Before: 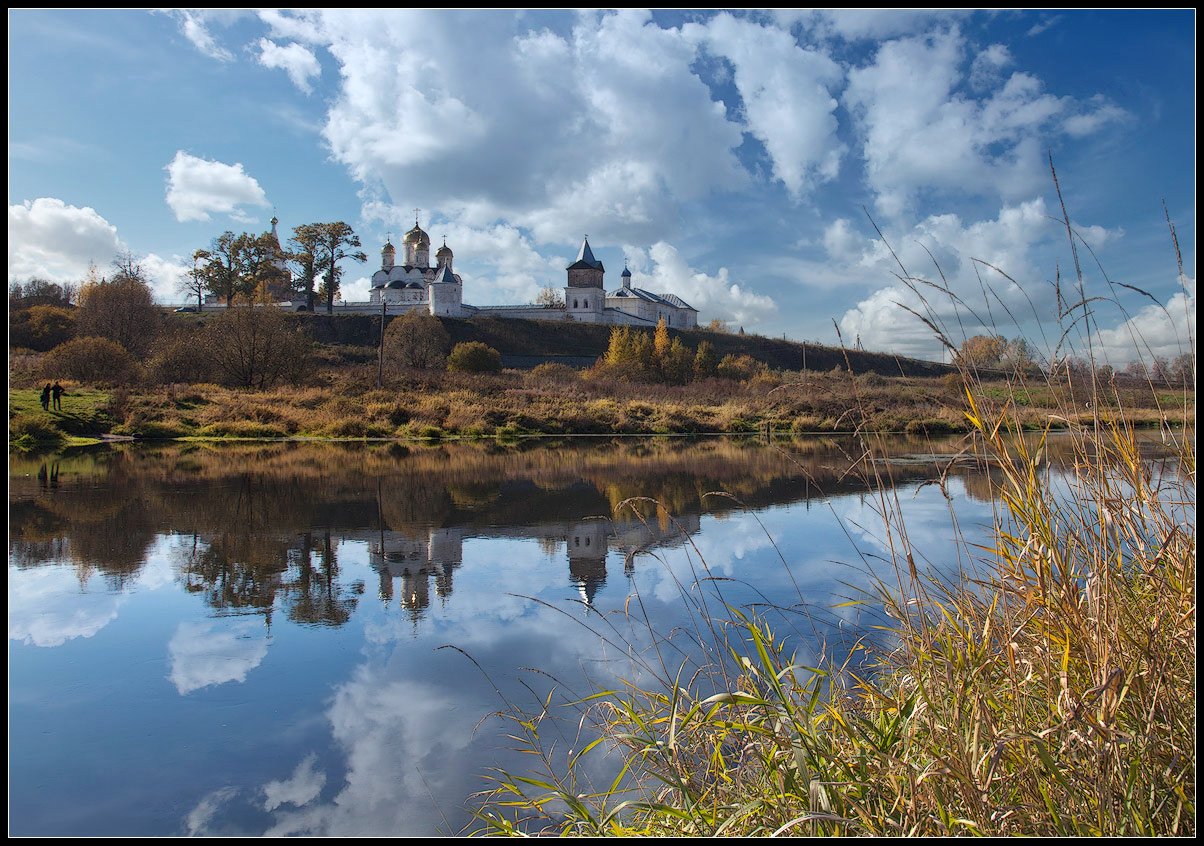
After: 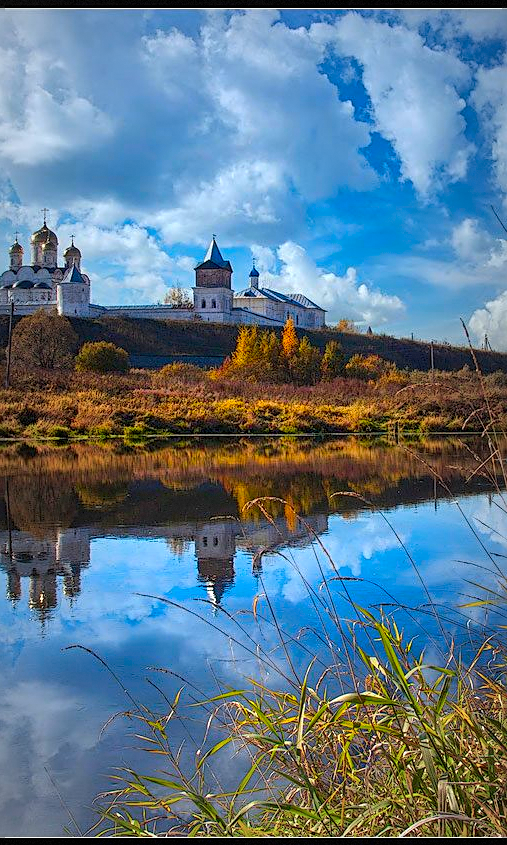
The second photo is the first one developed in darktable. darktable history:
exposure: black level correction 0.001, exposure 0.191 EV, compensate highlight preservation false
vignetting: fall-off start 17.27%, fall-off radius 137.72%, width/height ratio 0.618, shape 0.583, dithering 8-bit output
local contrast: on, module defaults
crop: left 30.943%, right 26.934%
sharpen: on, module defaults
color correction: highlights b* 0.015, saturation 2.19
shadows and highlights: low approximation 0.01, soften with gaussian
